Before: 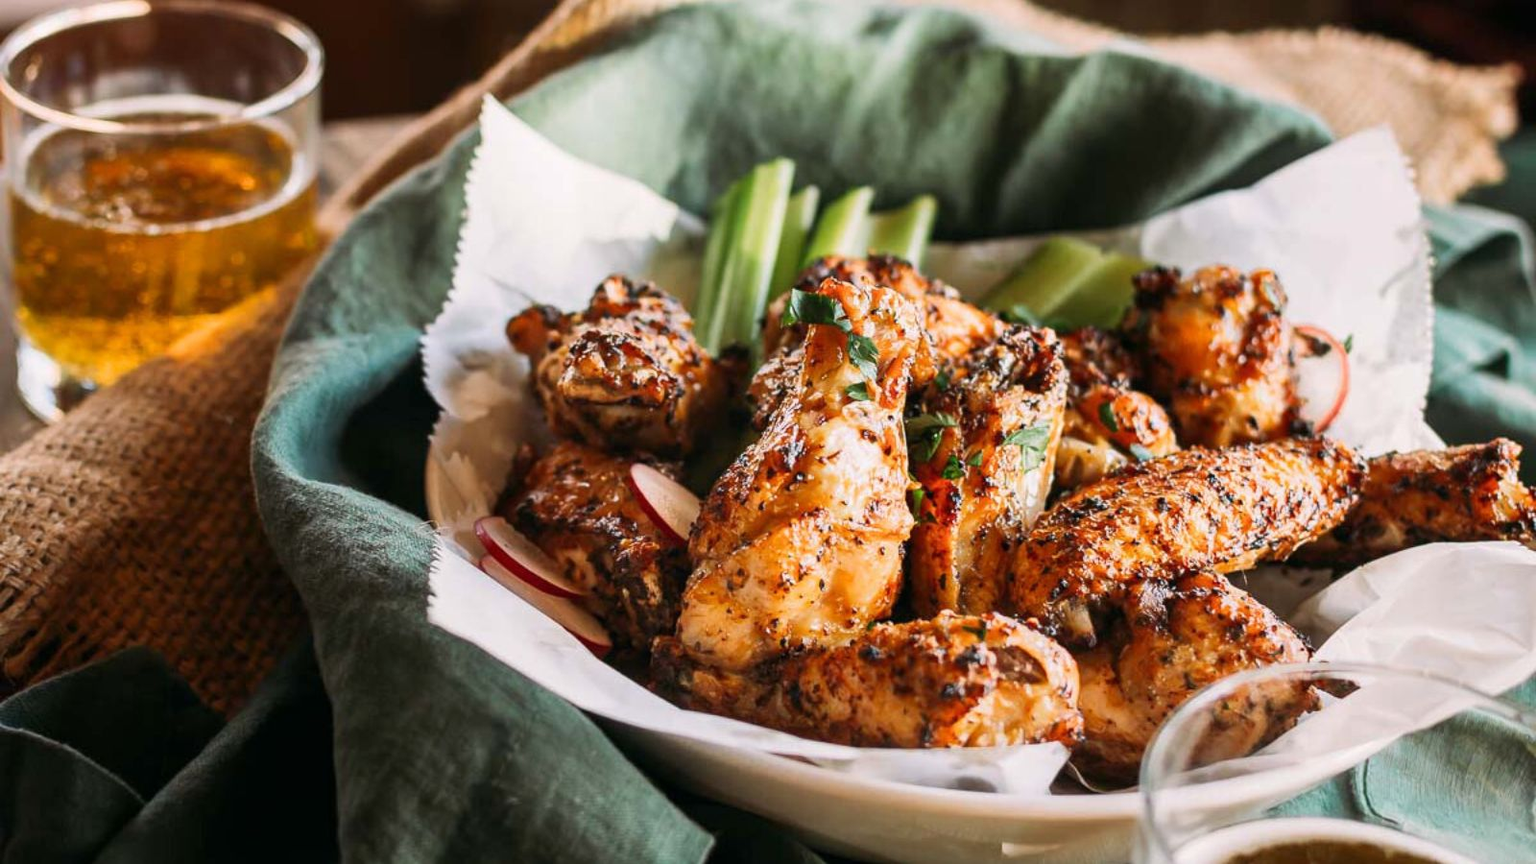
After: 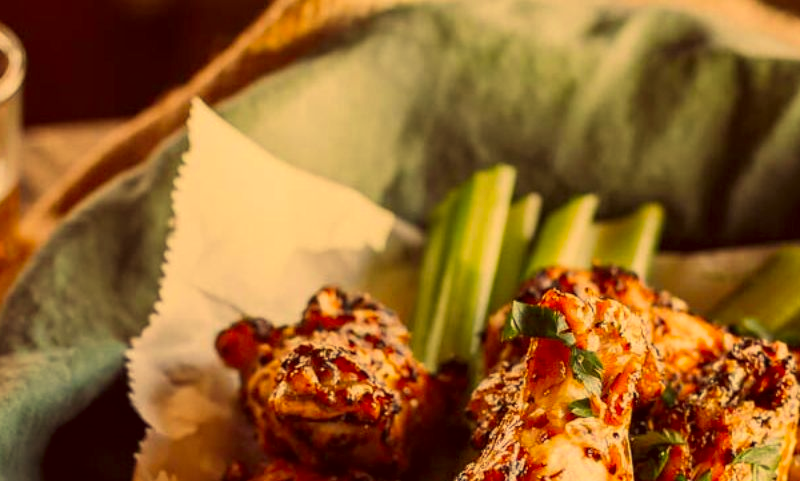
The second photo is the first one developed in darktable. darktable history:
color correction: highlights a* 10.12, highlights b* 39.04, shadows a* 14.62, shadows b* 3.37
local contrast: highlights 100%, shadows 100%, detail 120%, midtone range 0.2
shadows and highlights: radius 121.13, shadows 21.4, white point adjustment -9.72, highlights -14.39, soften with gaussian
crop: left 19.556%, right 30.401%, bottom 46.458%
white balance: red 1.029, blue 0.92
